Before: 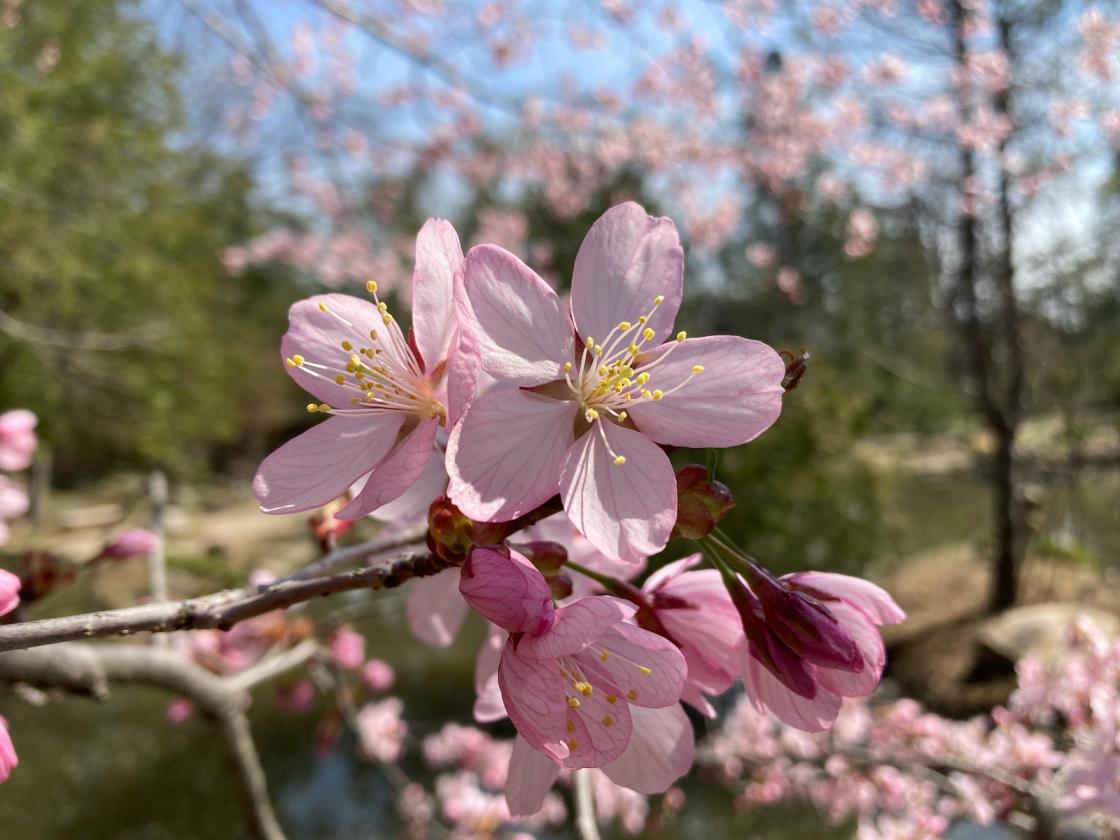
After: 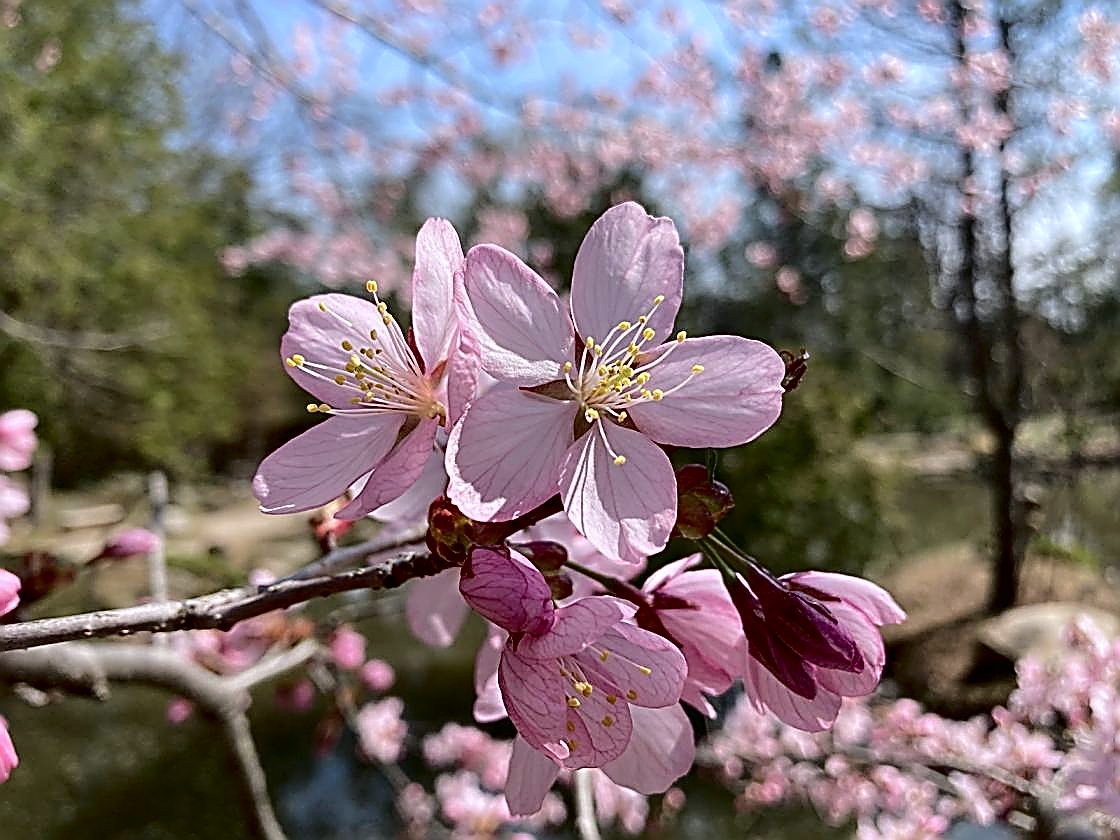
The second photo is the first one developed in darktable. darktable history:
sharpen: amount 2
fill light: exposure -2 EV, width 8.6
color calibration: illuminant as shot in camera, x 0.358, y 0.373, temperature 4628.91 K
